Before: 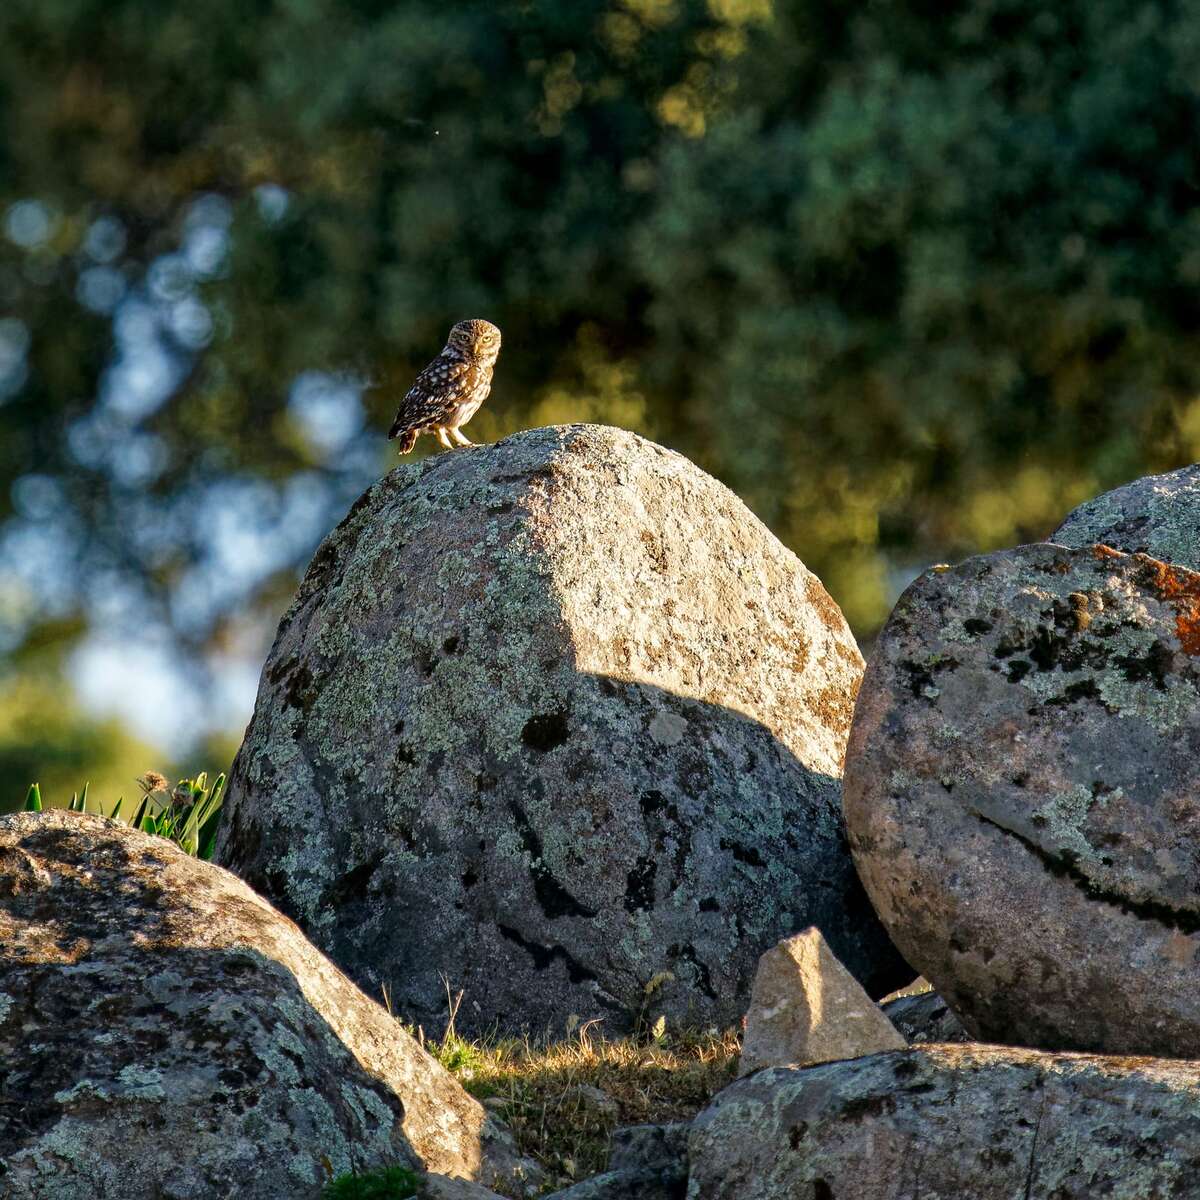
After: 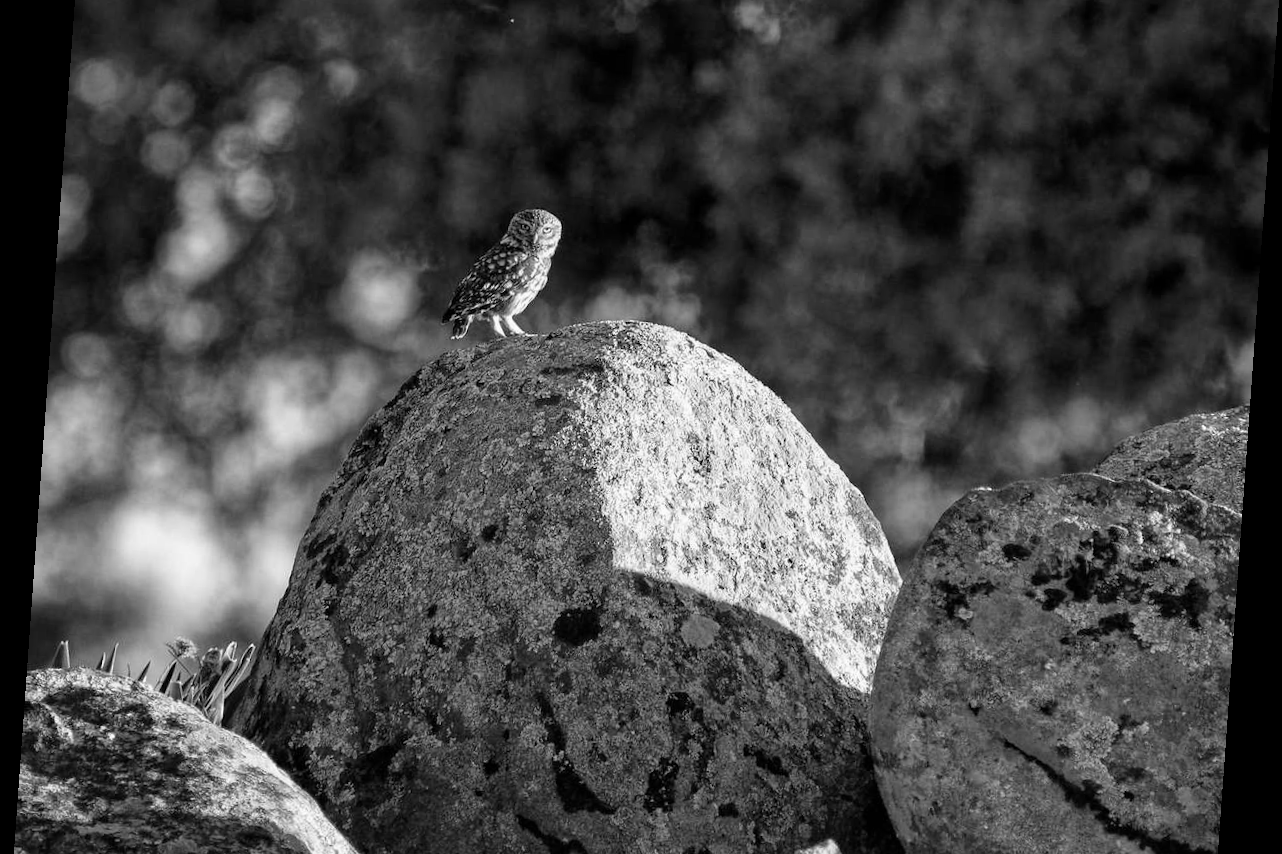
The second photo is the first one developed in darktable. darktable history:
crop: top 11.166%, bottom 22.168%
monochrome: on, module defaults
color correction: highlights a* 17.88, highlights b* 18.79
rotate and perspective: rotation 4.1°, automatic cropping off
